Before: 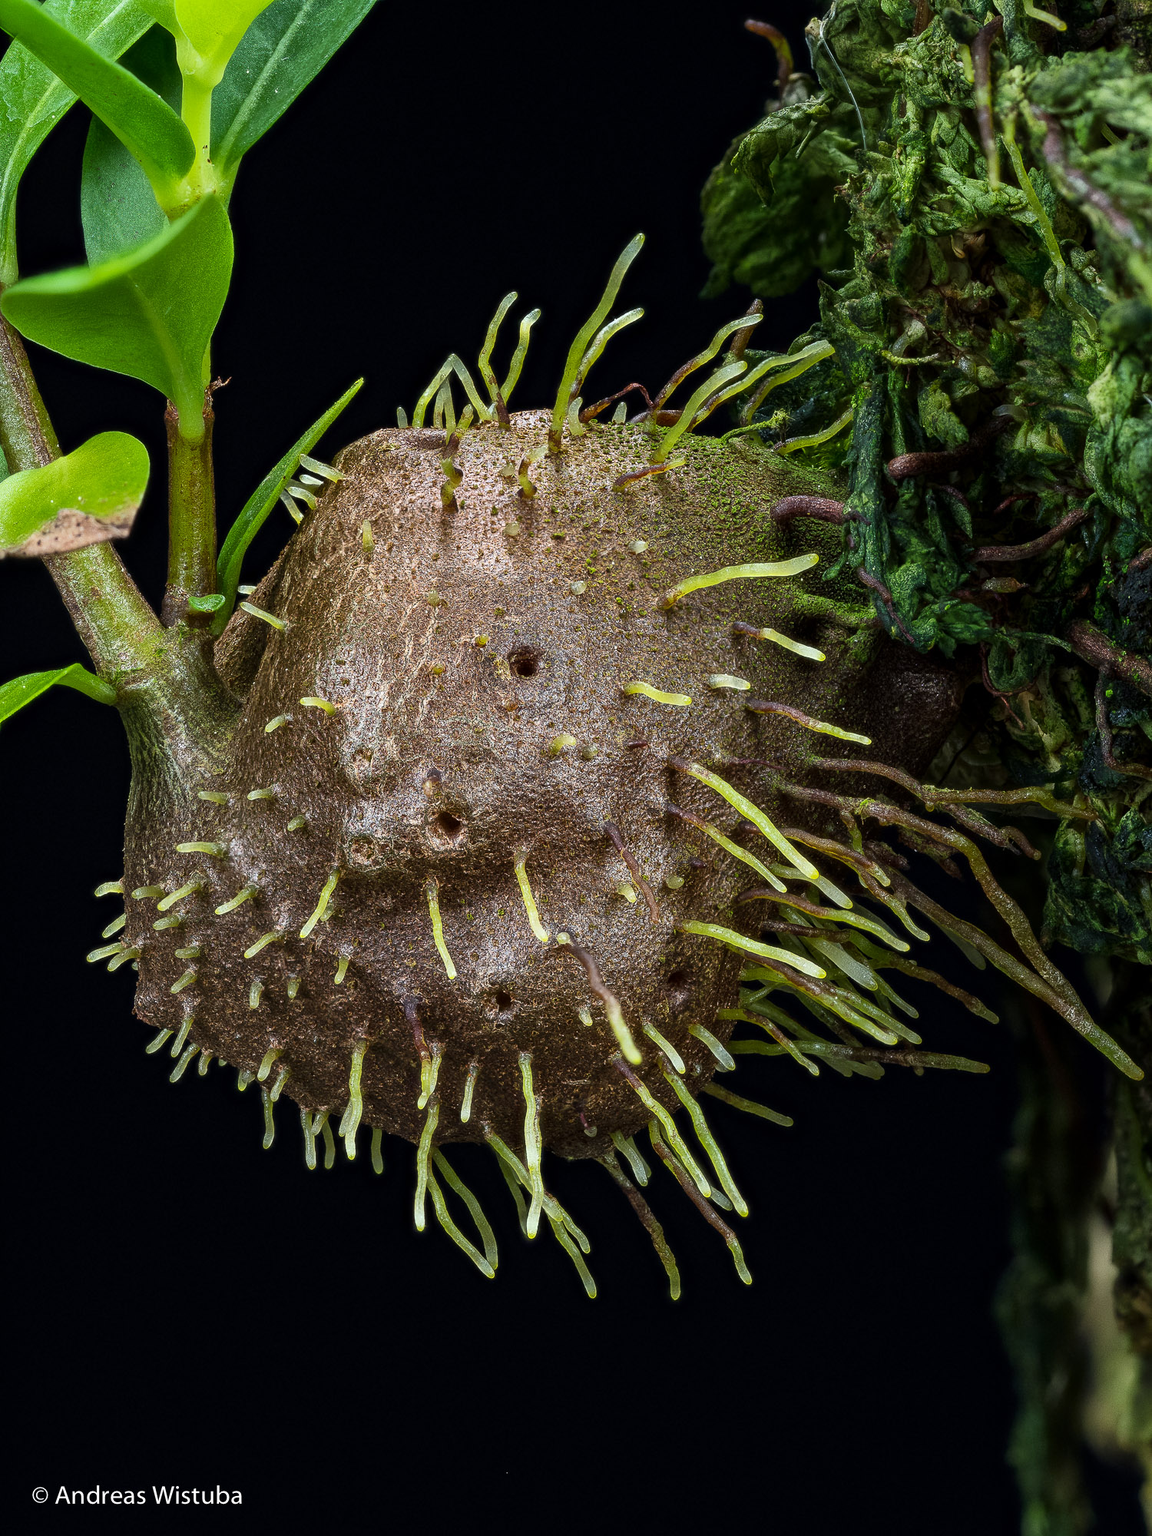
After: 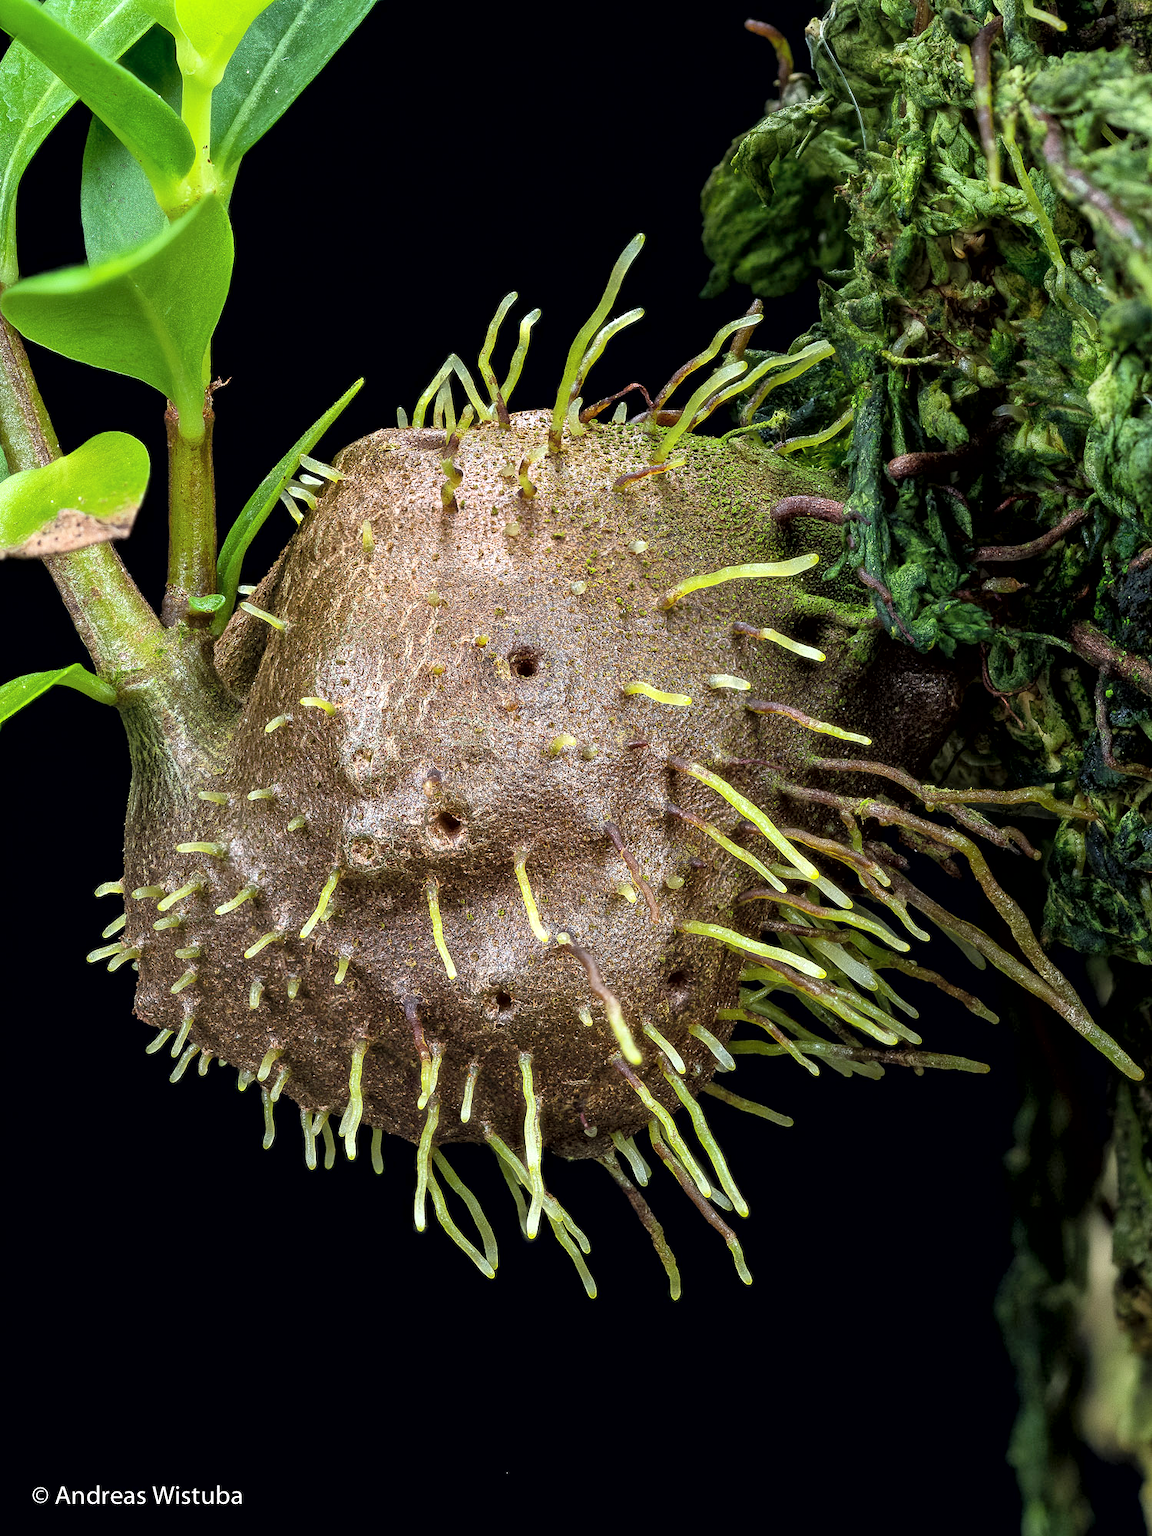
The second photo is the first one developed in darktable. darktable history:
contrast brightness saturation: brightness 0.13
exposure: black level correction 0.003, exposure 0.383 EV, compensate highlight preservation false
